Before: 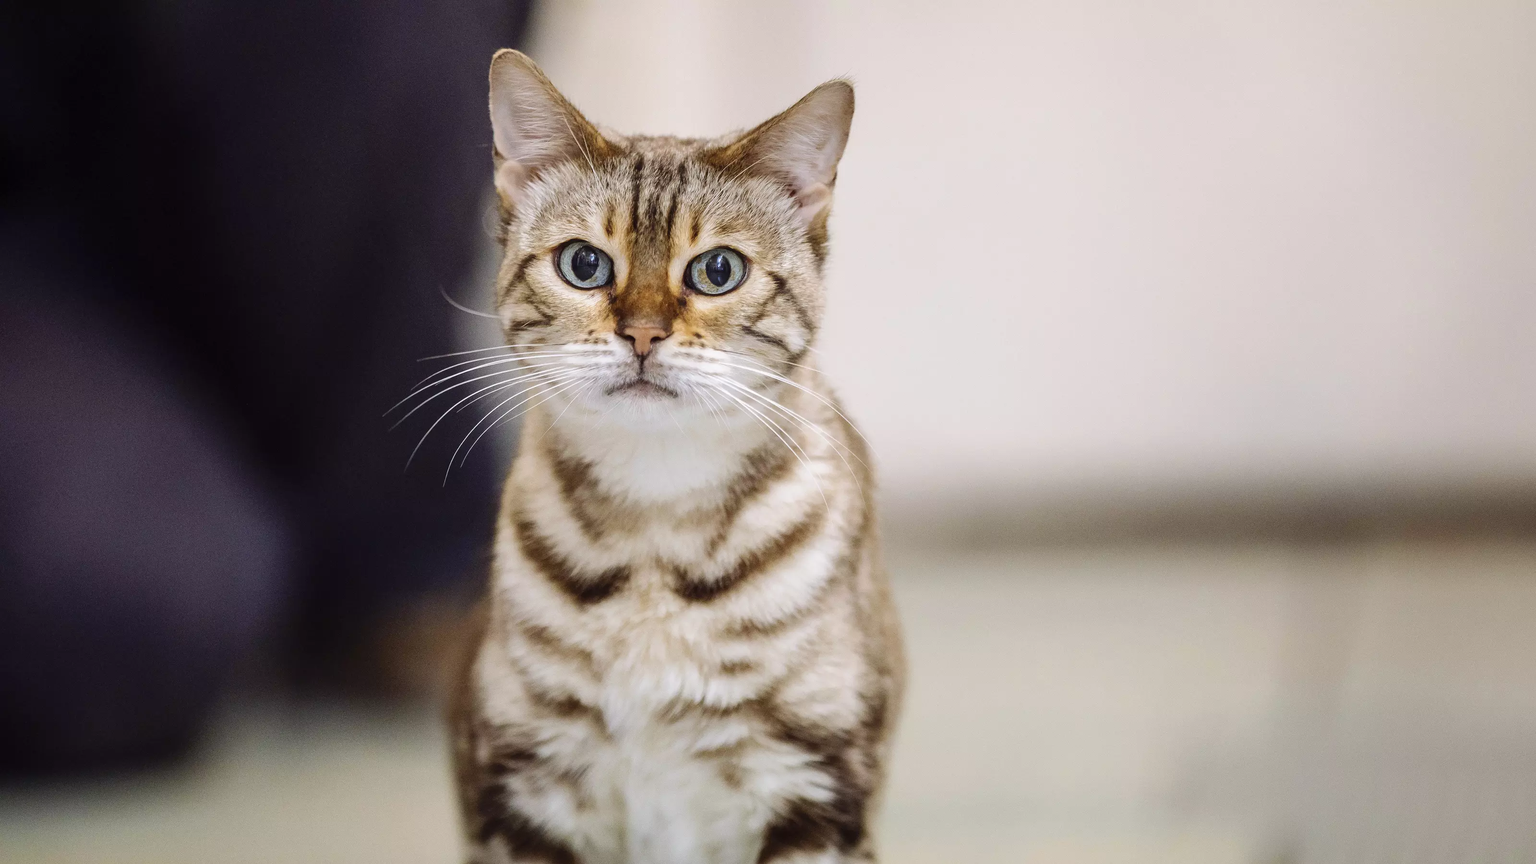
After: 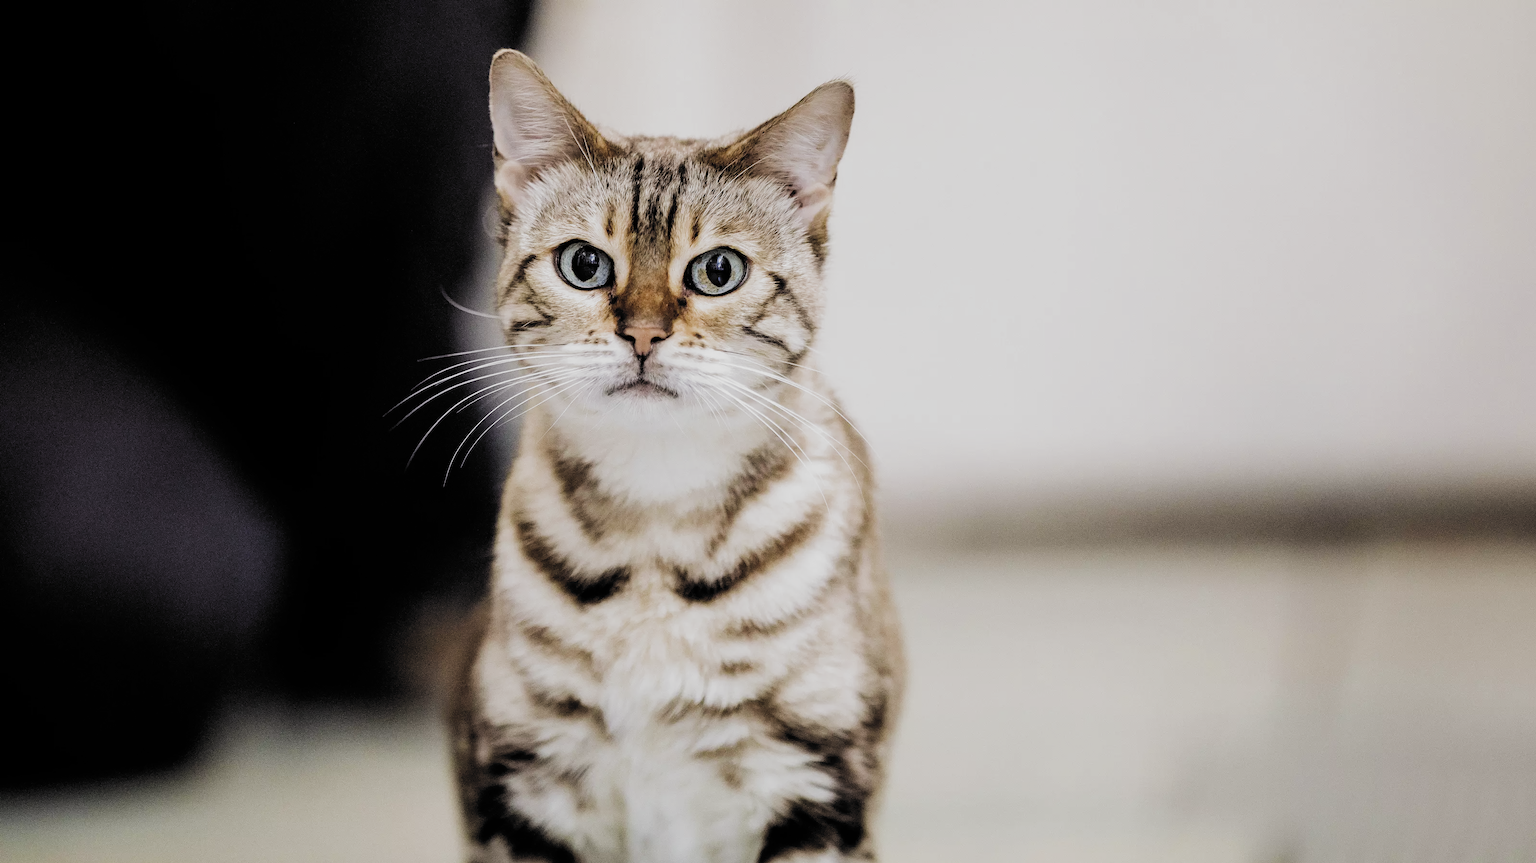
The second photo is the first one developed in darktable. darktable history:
crop: bottom 0.057%
filmic rgb: black relative exposure -5.1 EV, white relative exposure 3.95 EV, threshold 3.02 EV, hardness 2.89, contrast 1.299, highlights saturation mix -30.96%, add noise in highlights 0, color science v3 (2019), use custom middle-gray values true, contrast in highlights soft, enable highlight reconstruction true
